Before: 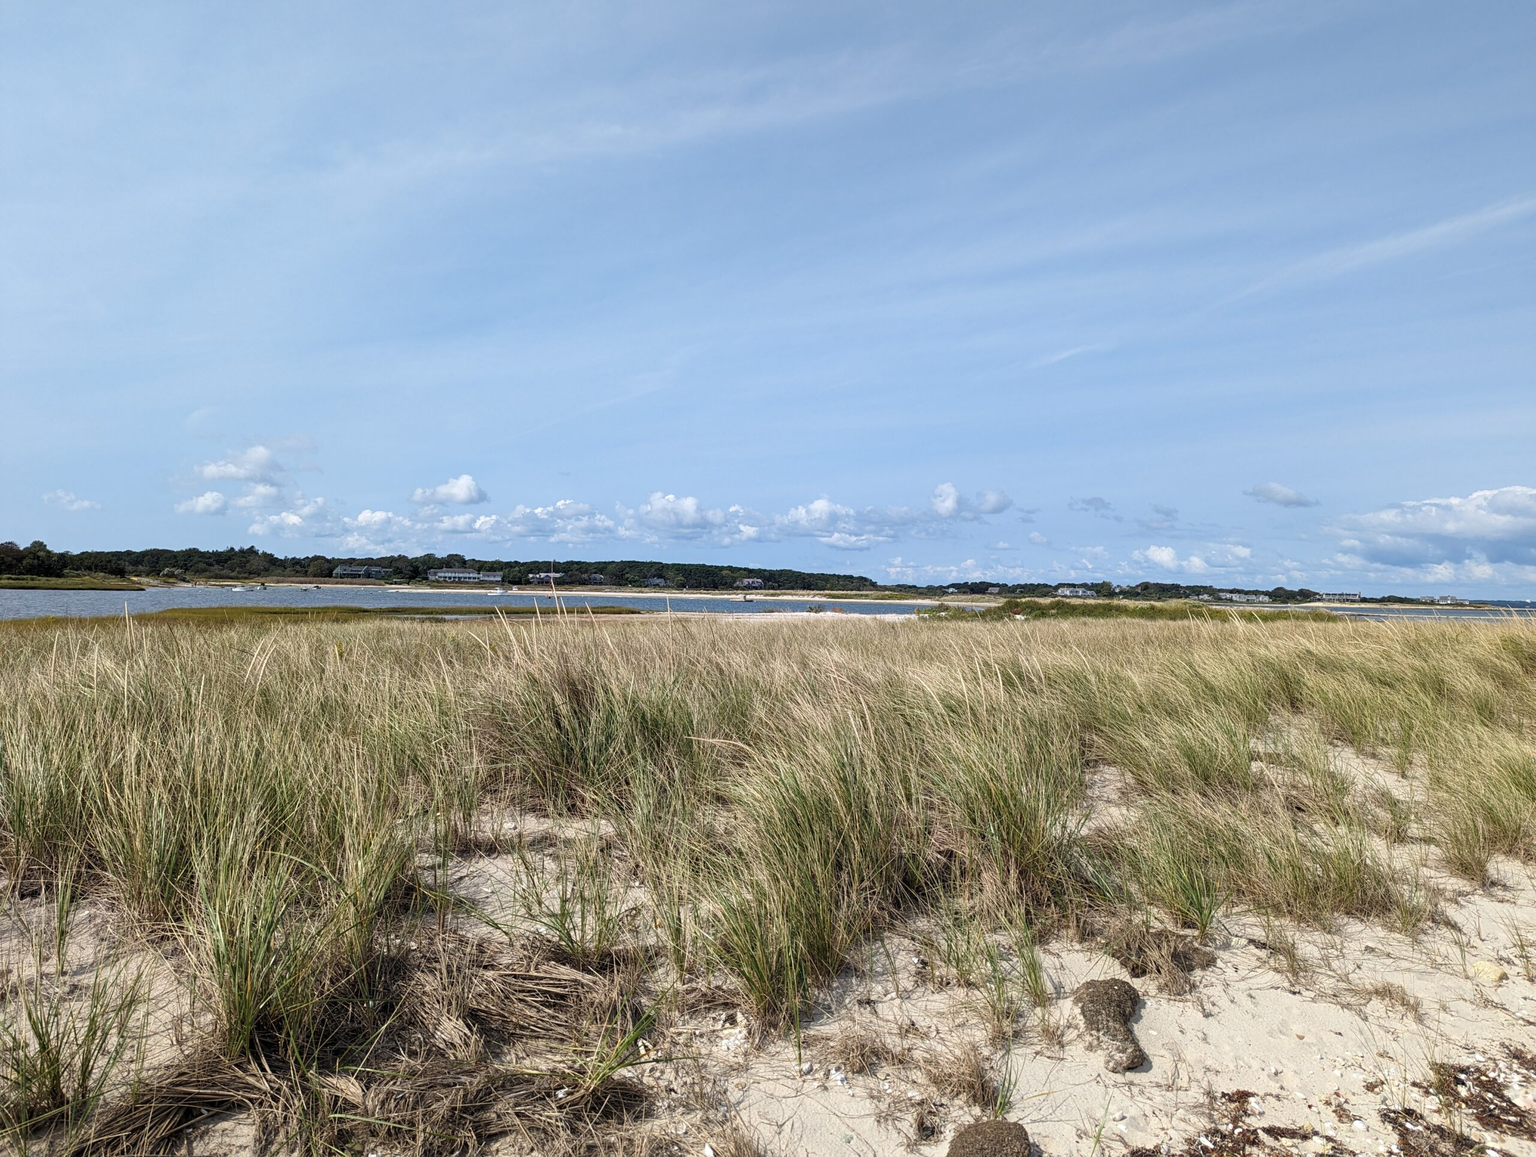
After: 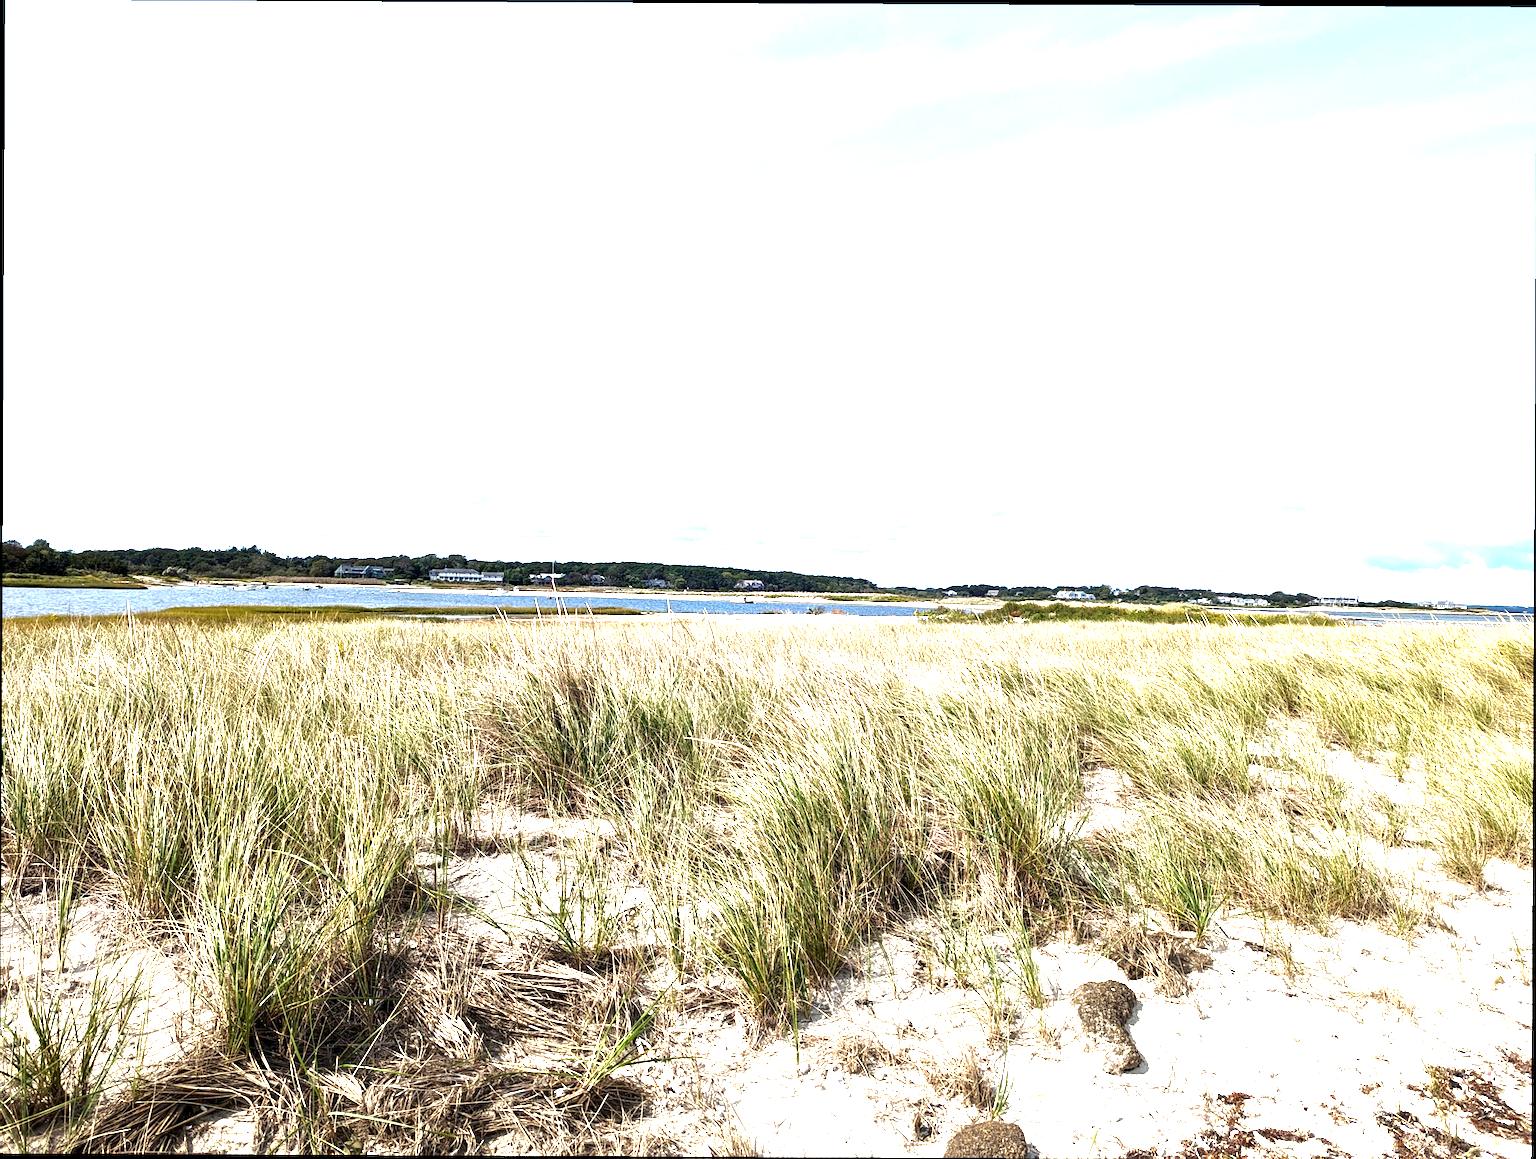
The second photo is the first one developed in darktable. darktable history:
crop and rotate: angle -0.273°
exposure: black level correction 0.001, exposure 1.734 EV, compensate exposure bias true, compensate highlight preservation false
contrast brightness saturation: brightness -0.204, saturation 0.079
